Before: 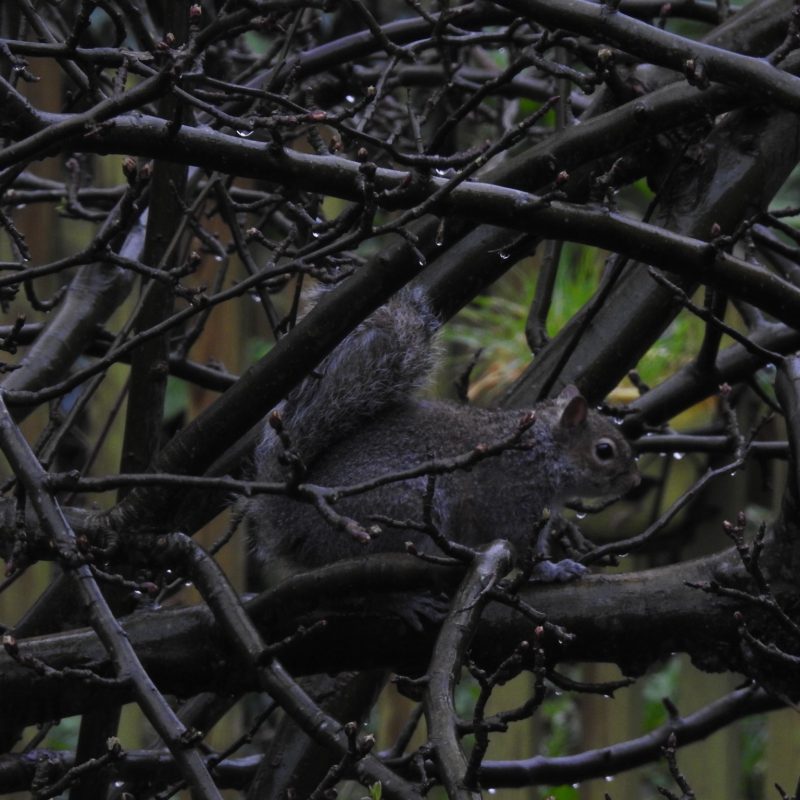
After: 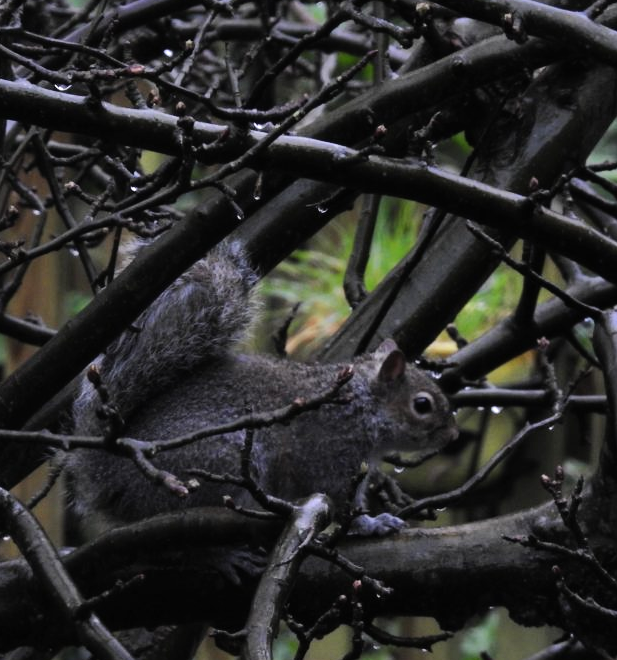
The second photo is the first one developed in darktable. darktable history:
crop: left 22.766%, top 5.84%, bottom 11.548%
tone equalizer: -8 EV -0.759 EV, -7 EV -0.72 EV, -6 EV -0.615 EV, -5 EV -0.364 EV, -3 EV 0.384 EV, -2 EV 0.6 EV, -1 EV 0.693 EV, +0 EV 0.764 EV
shadows and highlights: shadows 36.16, highlights -27.06, highlights color adjustment 45.17%, soften with gaussian
